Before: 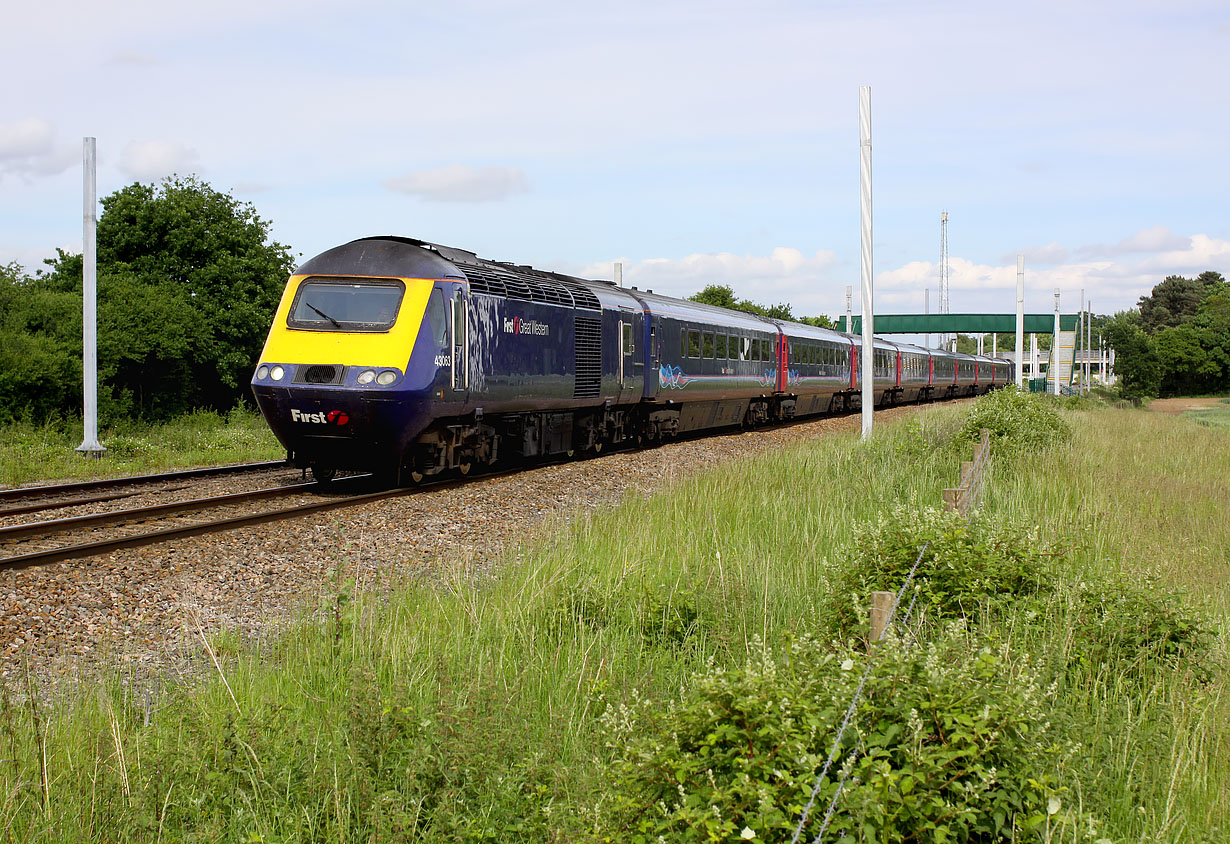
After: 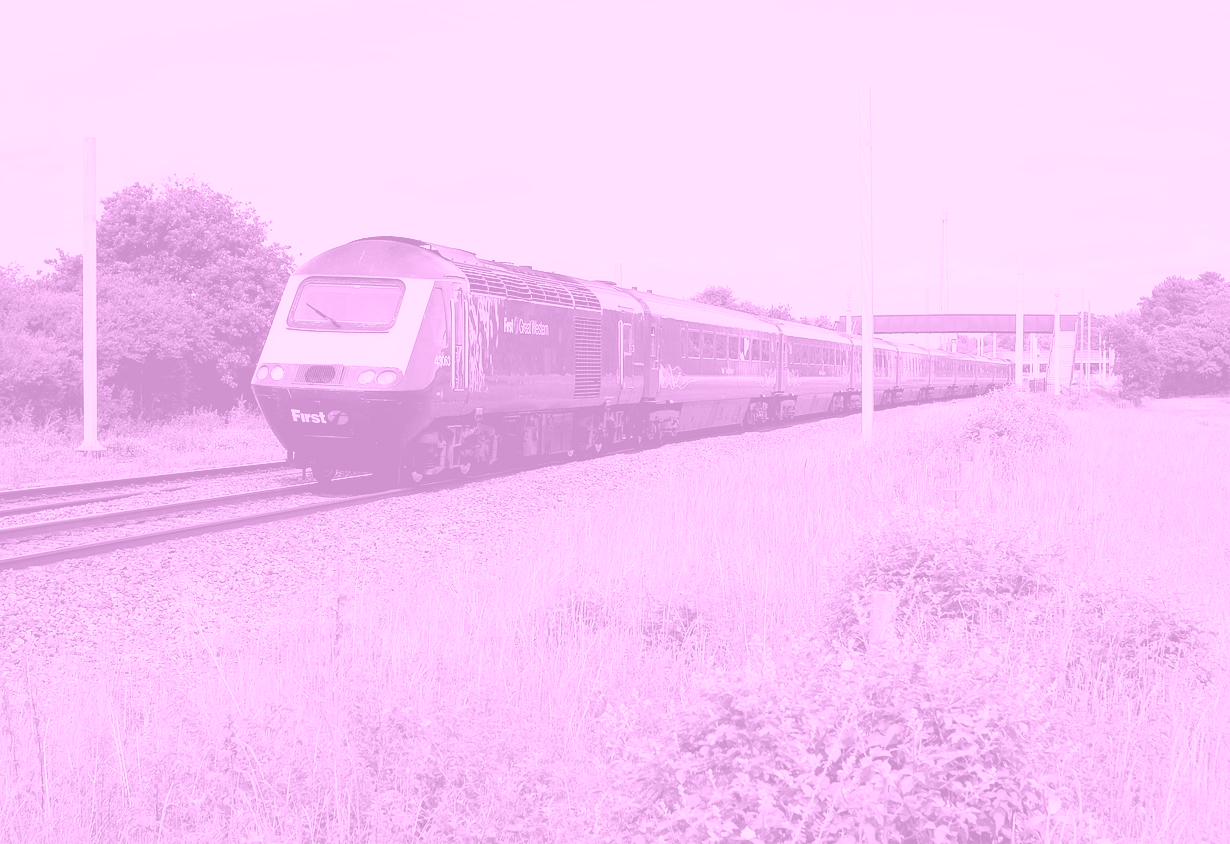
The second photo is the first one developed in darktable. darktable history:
contrast brightness saturation: contrast 0.2, brightness 0.16, saturation 0.22
colorize: hue 331.2°, saturation 69%, source mix 30.28%, lightness 69.02%, version 1
